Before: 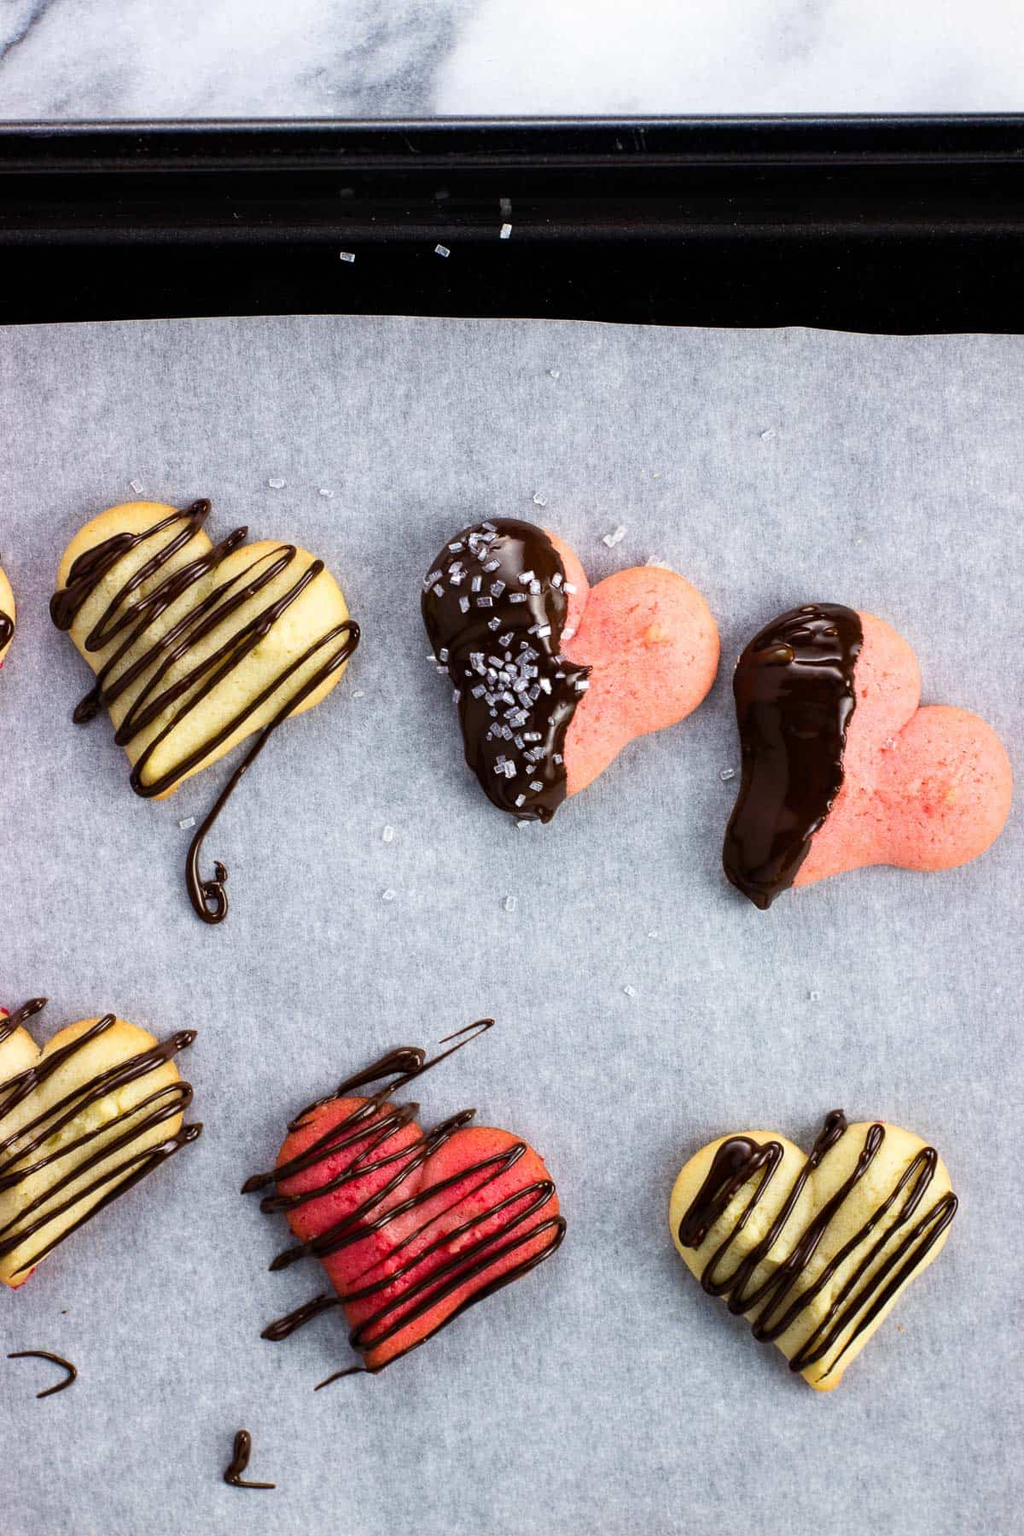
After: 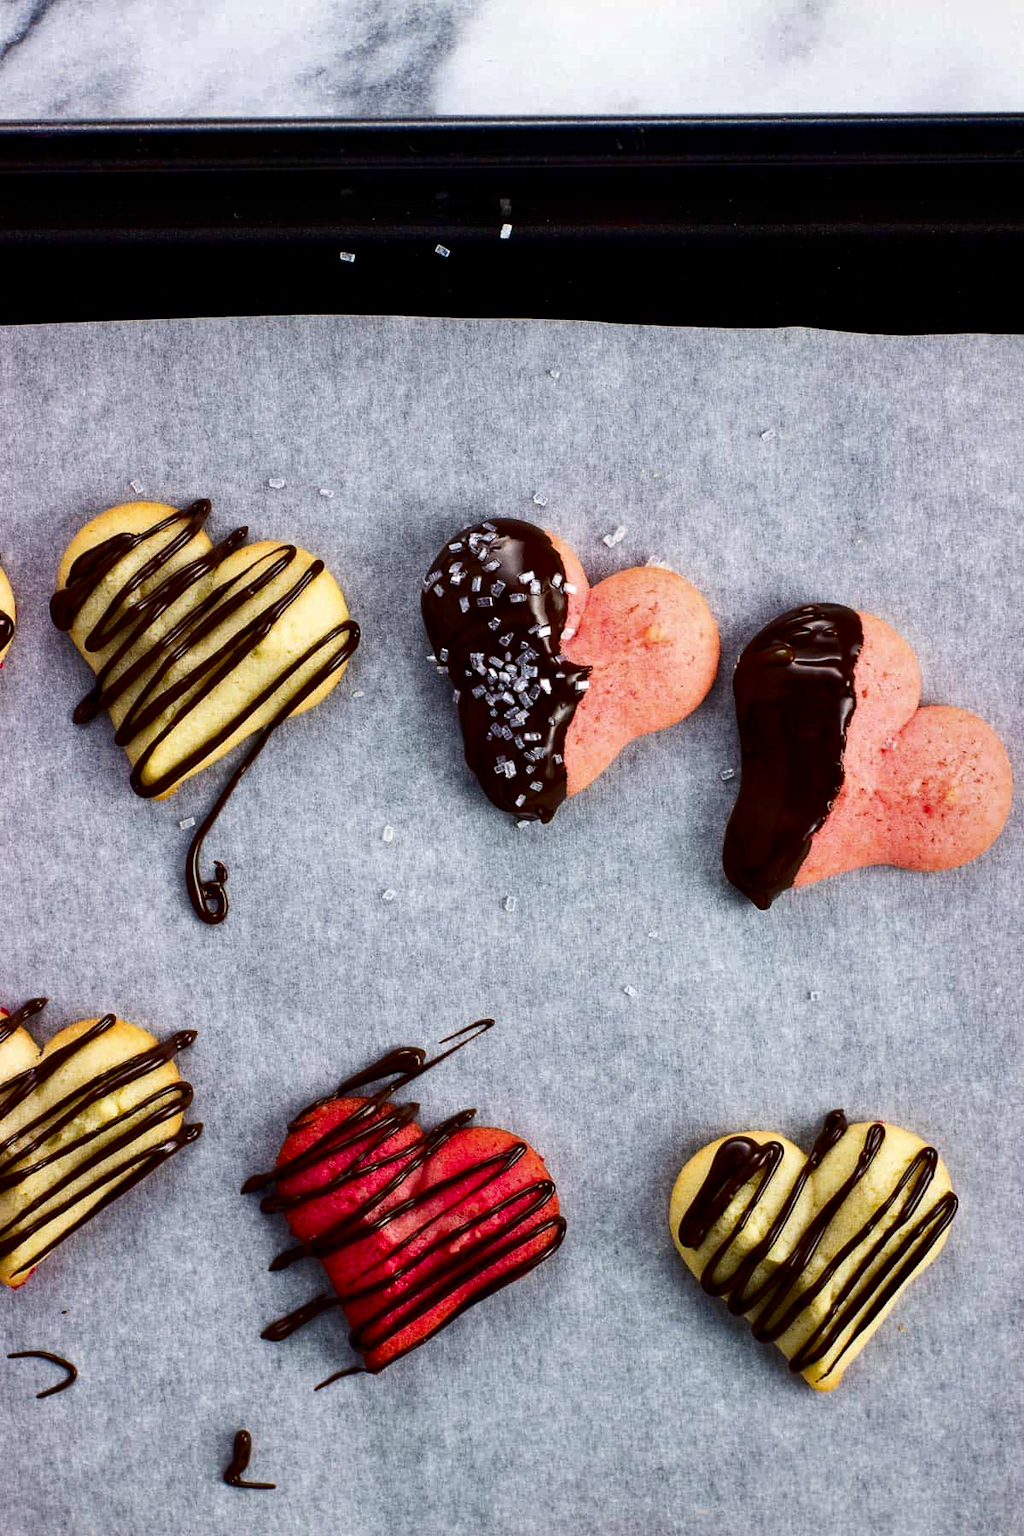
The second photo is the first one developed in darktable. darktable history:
contrast brightness saturation: contrast 0.127, brightness -0.224, saturation 0.135
shadows and highlights: shadows 52.49, soften with gaussian
